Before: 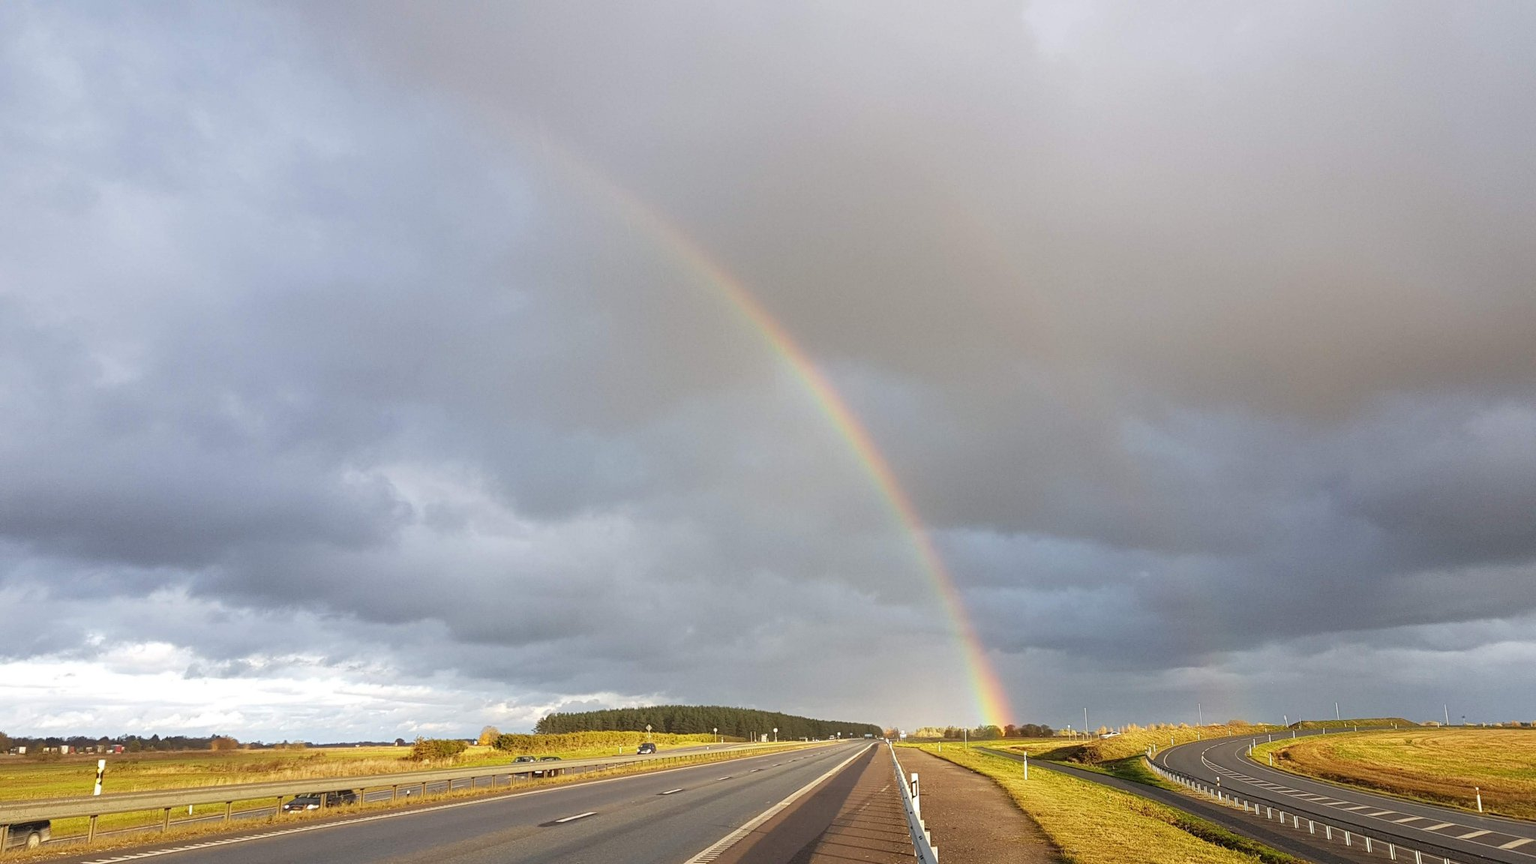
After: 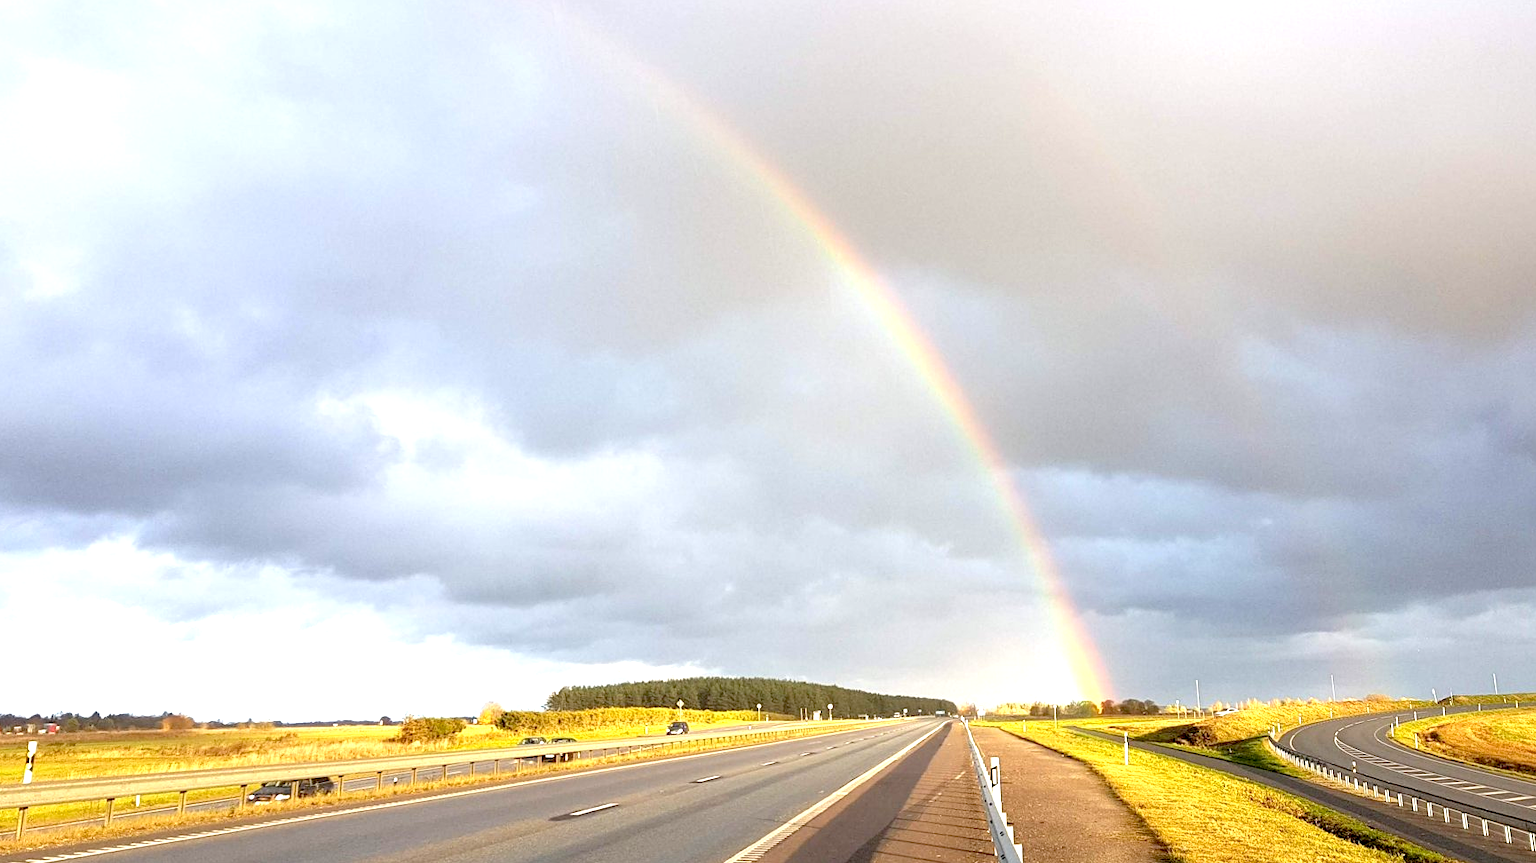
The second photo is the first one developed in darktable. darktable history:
crop and rotate: left 4.842%, top 15.51%, right 10.668%
exposure: black level correction 0.01, exposure 1 EV, compensate highlight preservation false
